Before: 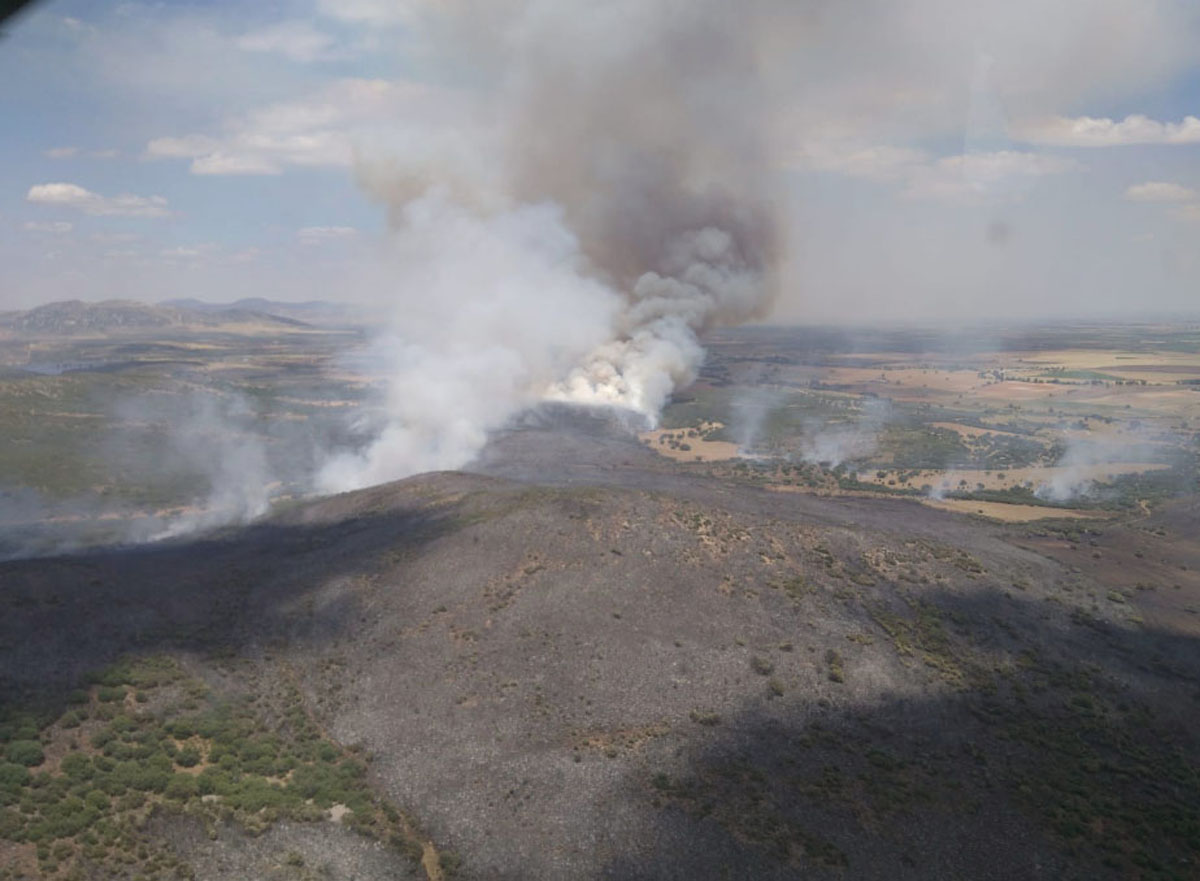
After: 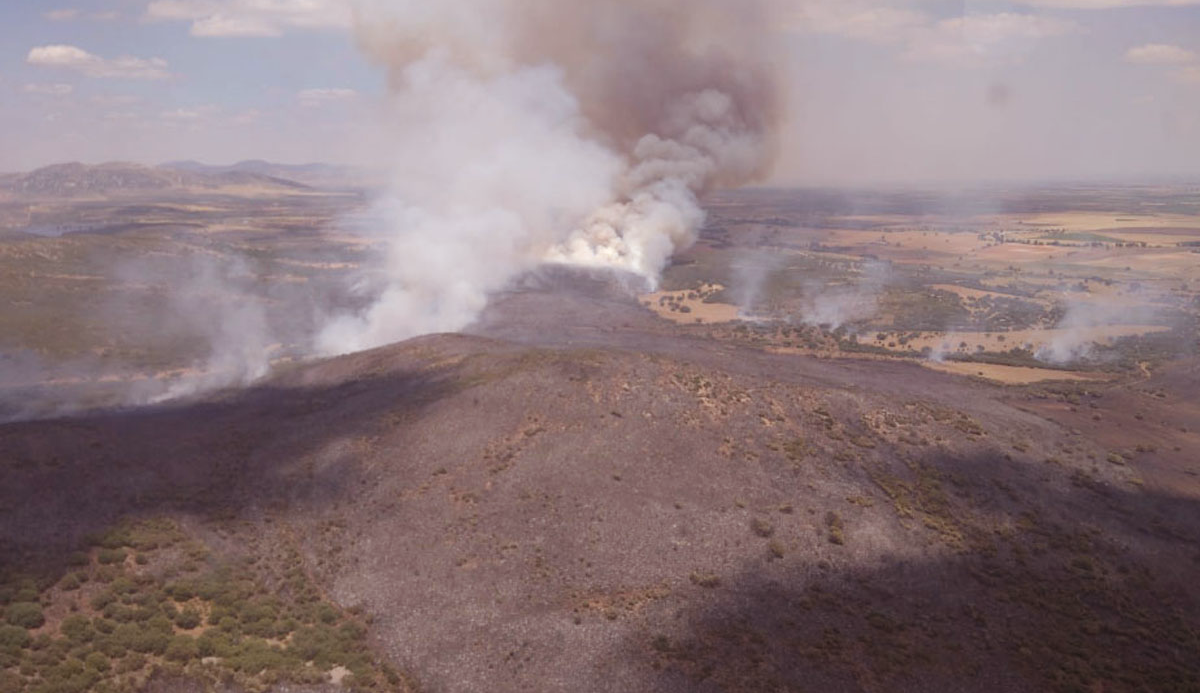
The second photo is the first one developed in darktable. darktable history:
crop and rotate: top 15.774%, bottom 5.506%
rgb levels: mode RGB, independent channels, levels [[0, 0.474, 1], [0, 0.5, 1], [0, 0.5, 1]]
